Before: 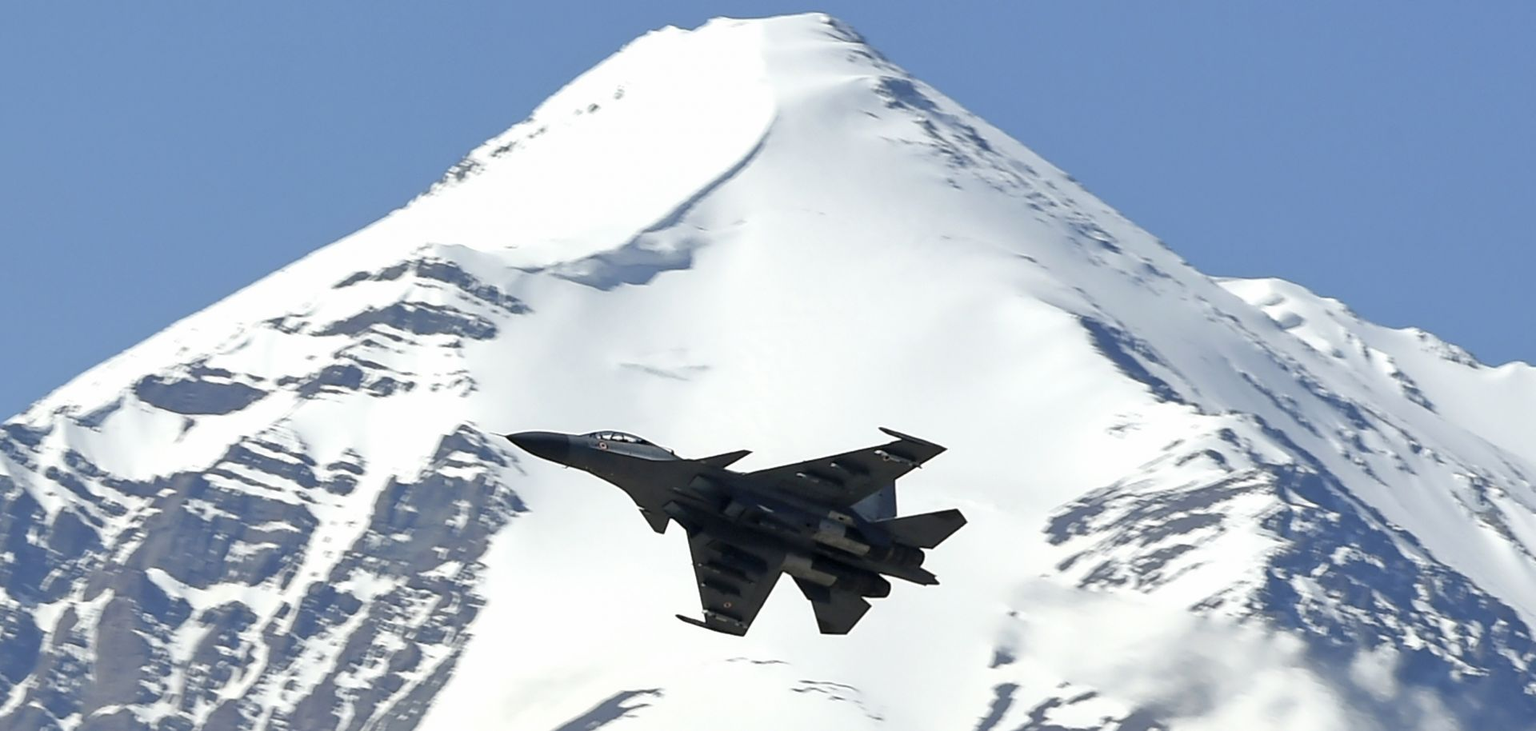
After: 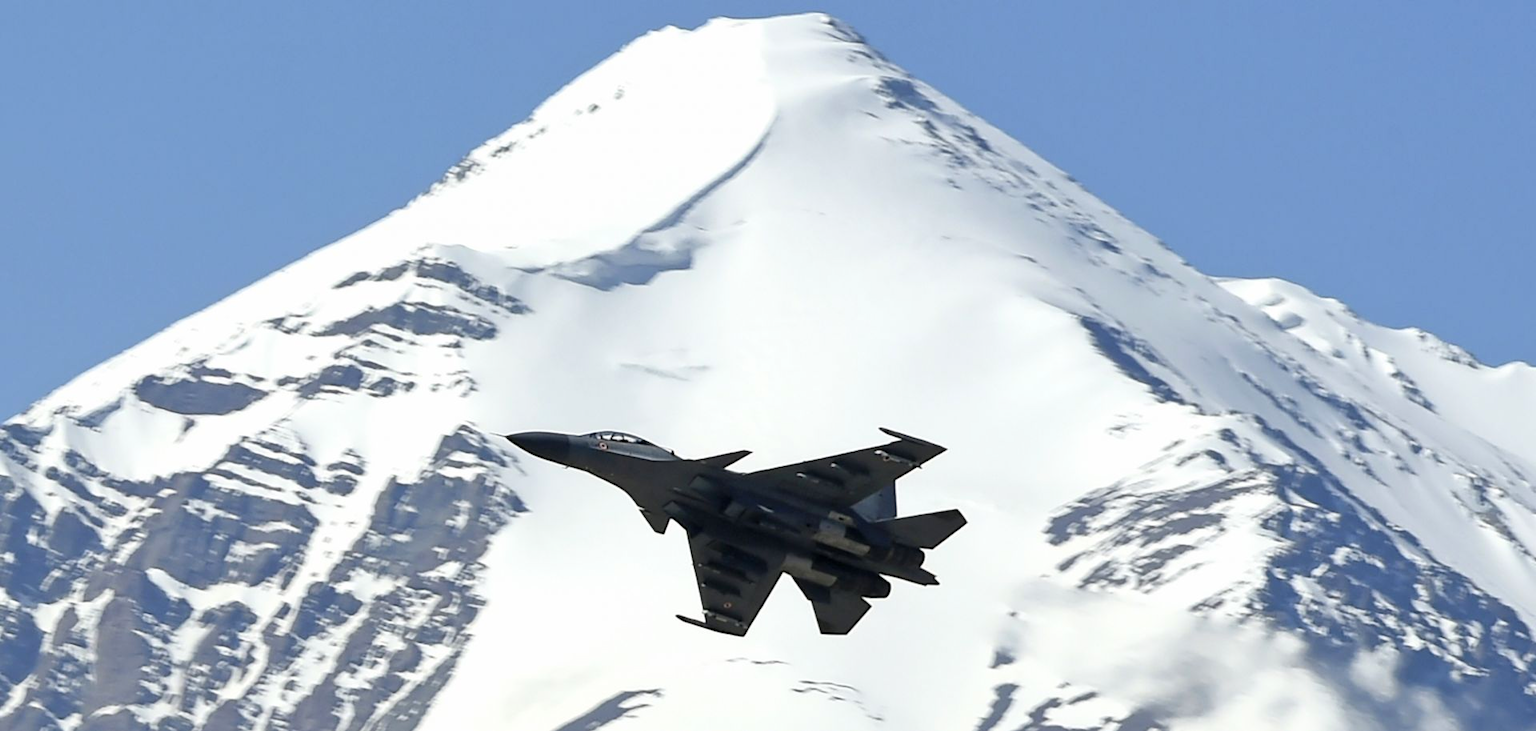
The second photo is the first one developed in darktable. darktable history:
contrast brightness saturation: contrast 0.097, brightness 0.029, saturation 0.093
